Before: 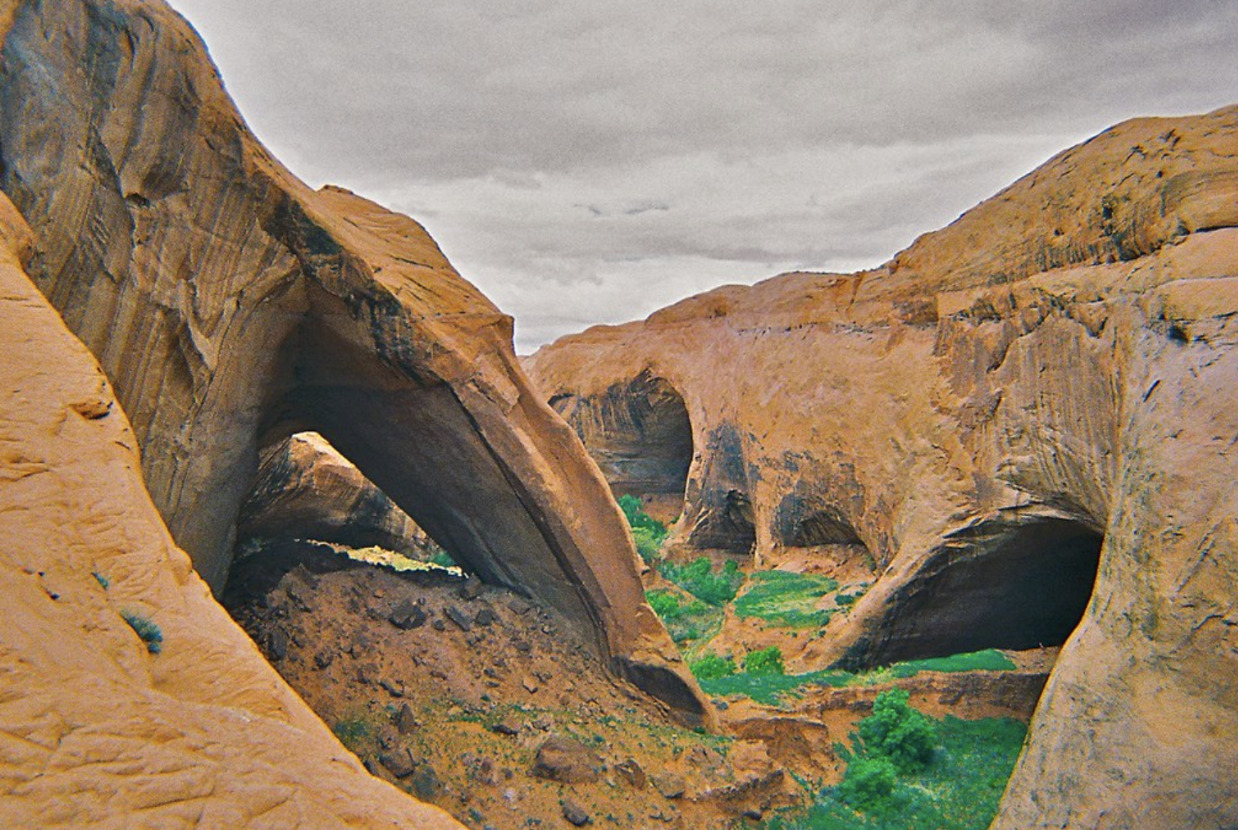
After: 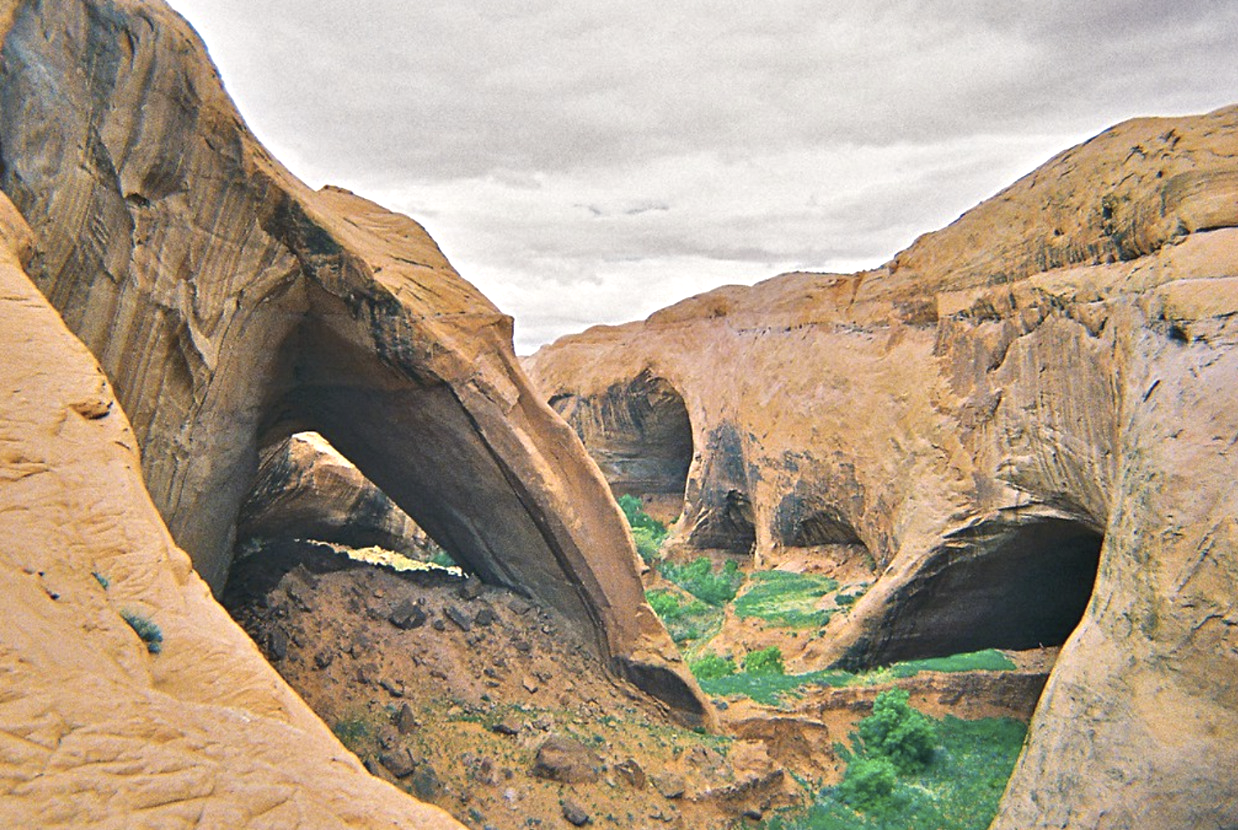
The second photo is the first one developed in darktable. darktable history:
exposure: exposure 0.607 EV, compensate highlight preservation false
contrast brightness saturation: contrast 0.064, brightness -0.011, saturation -0.247
